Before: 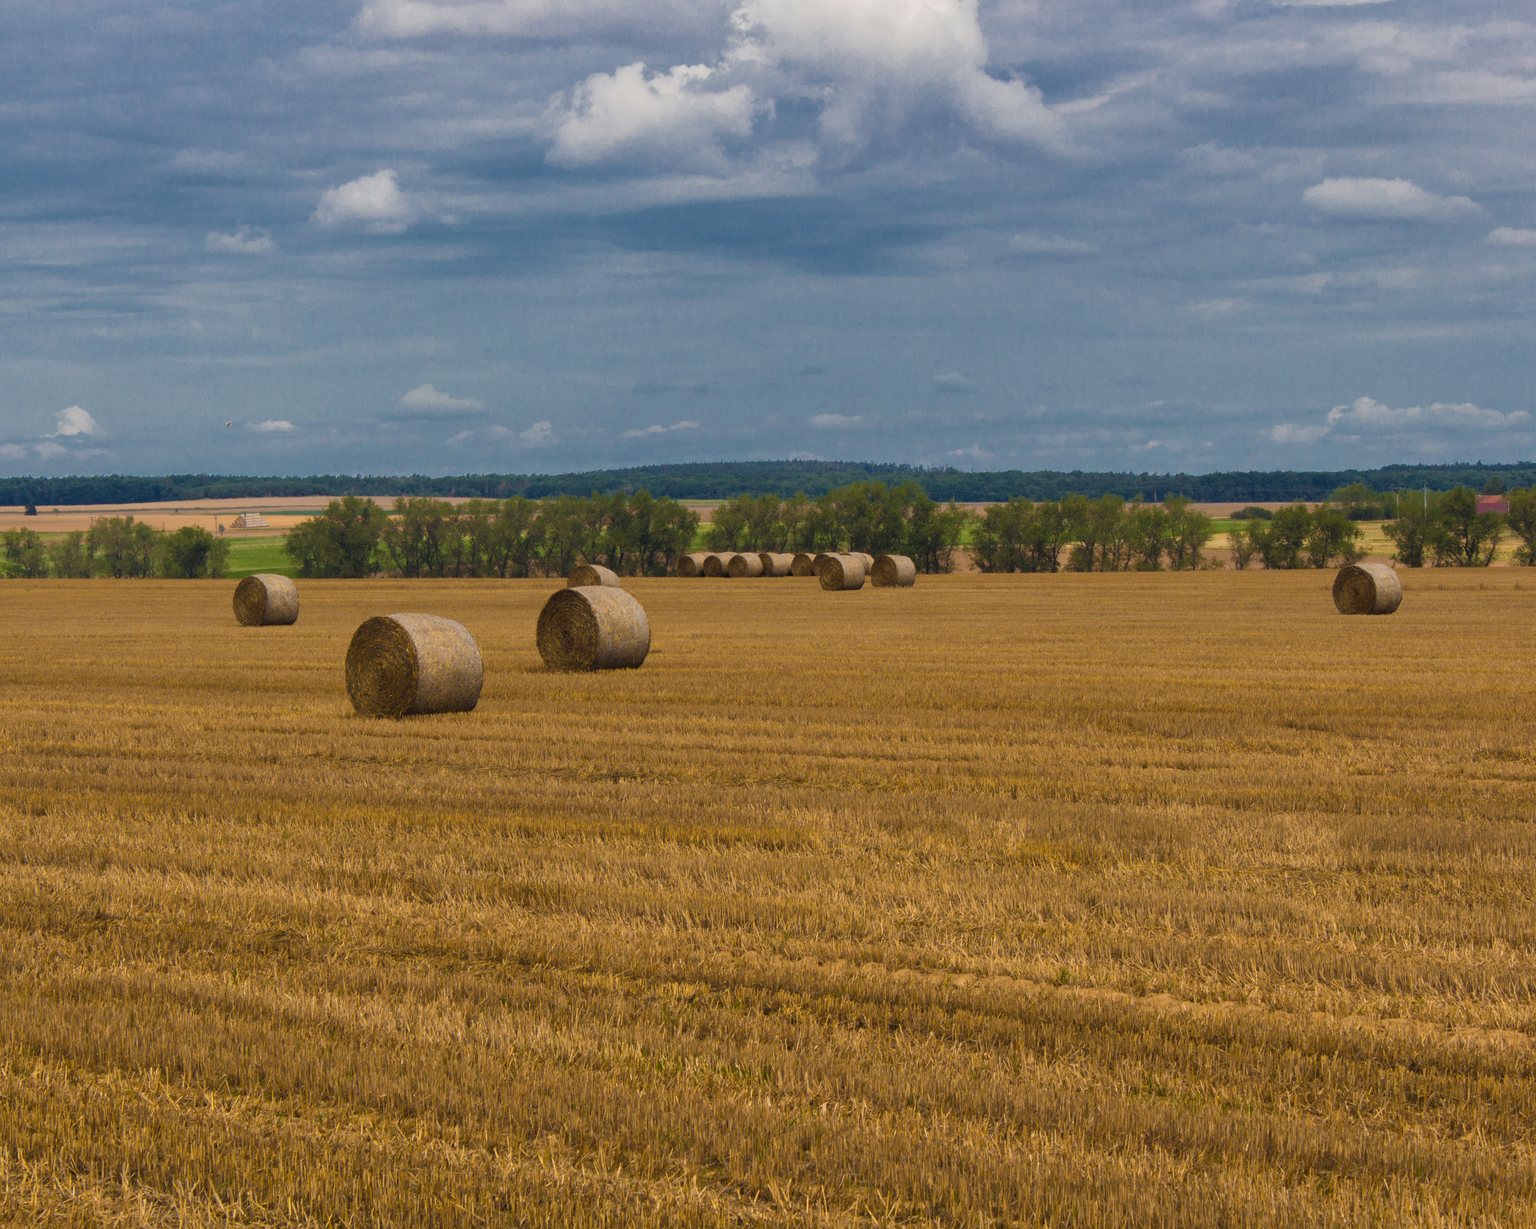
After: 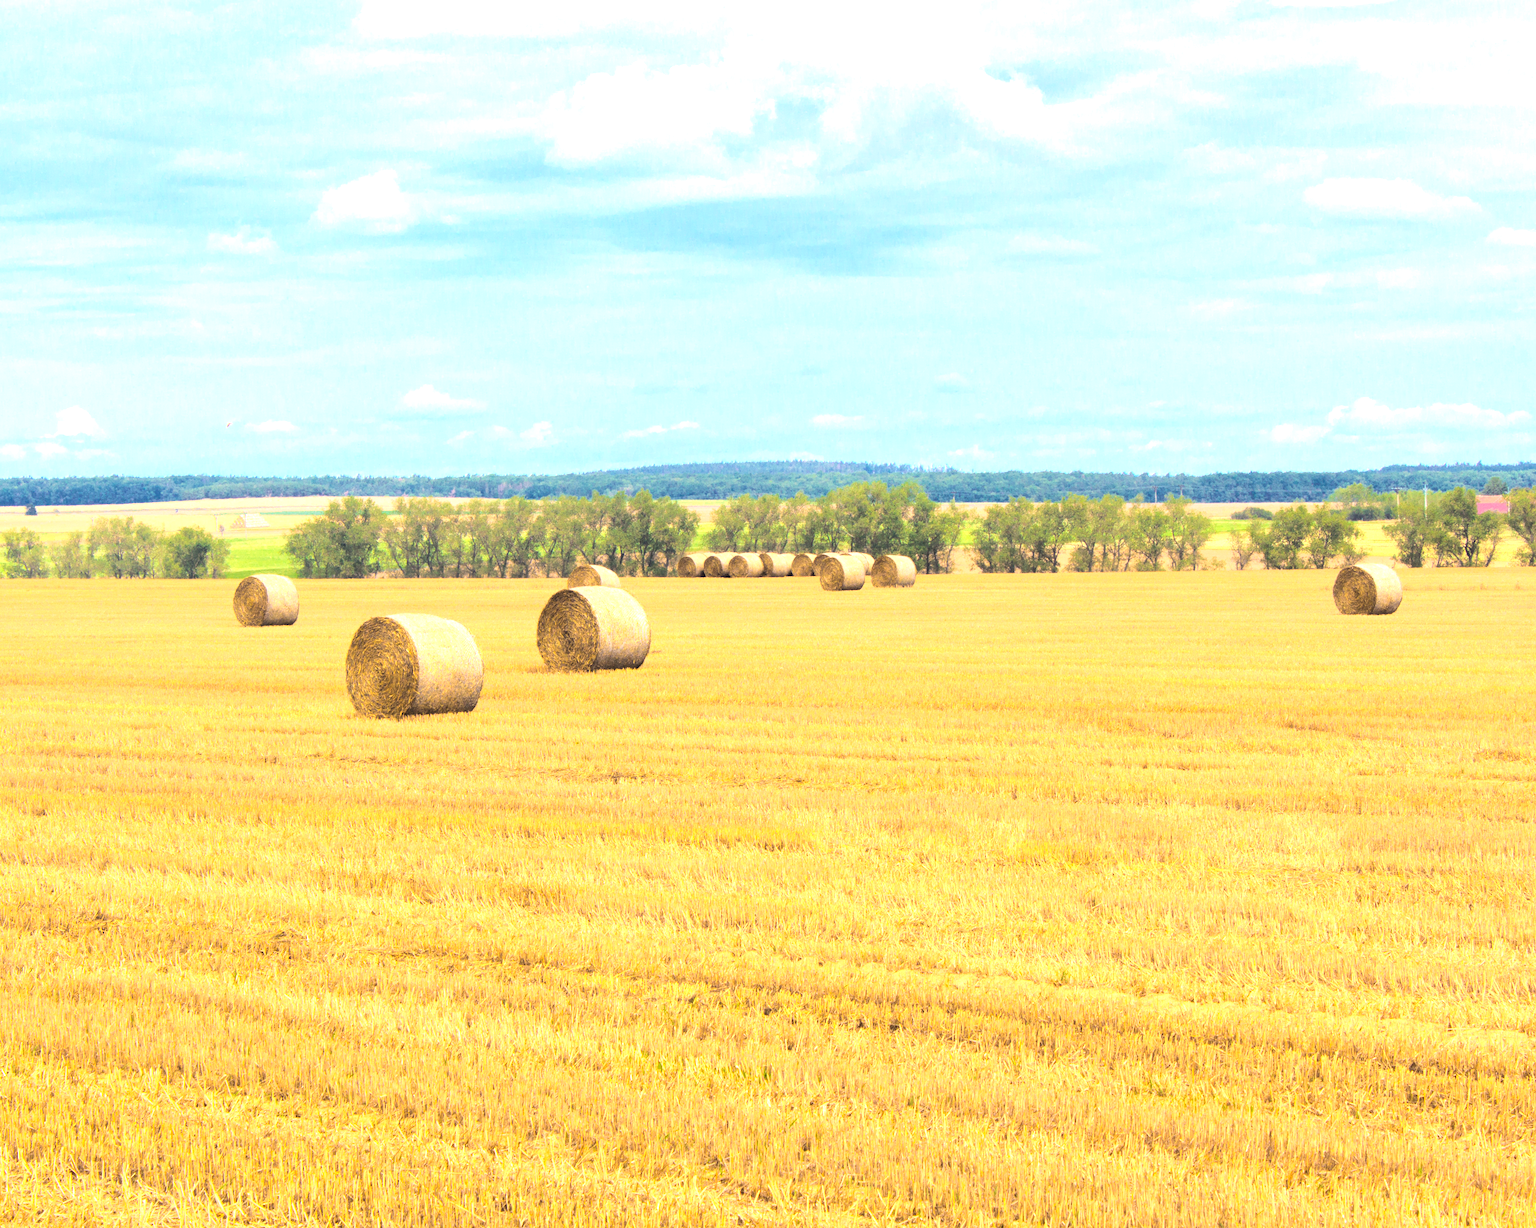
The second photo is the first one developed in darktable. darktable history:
exposure: black level correction 0, exposure 2.147 EV, compensate highlight preservation false
base curve: curves: ch0 [(0, 0) (0.032, 0.025) (0.121, 0.166) (0.206, 0.329) (0.605, 0.79) (1, 1)]
